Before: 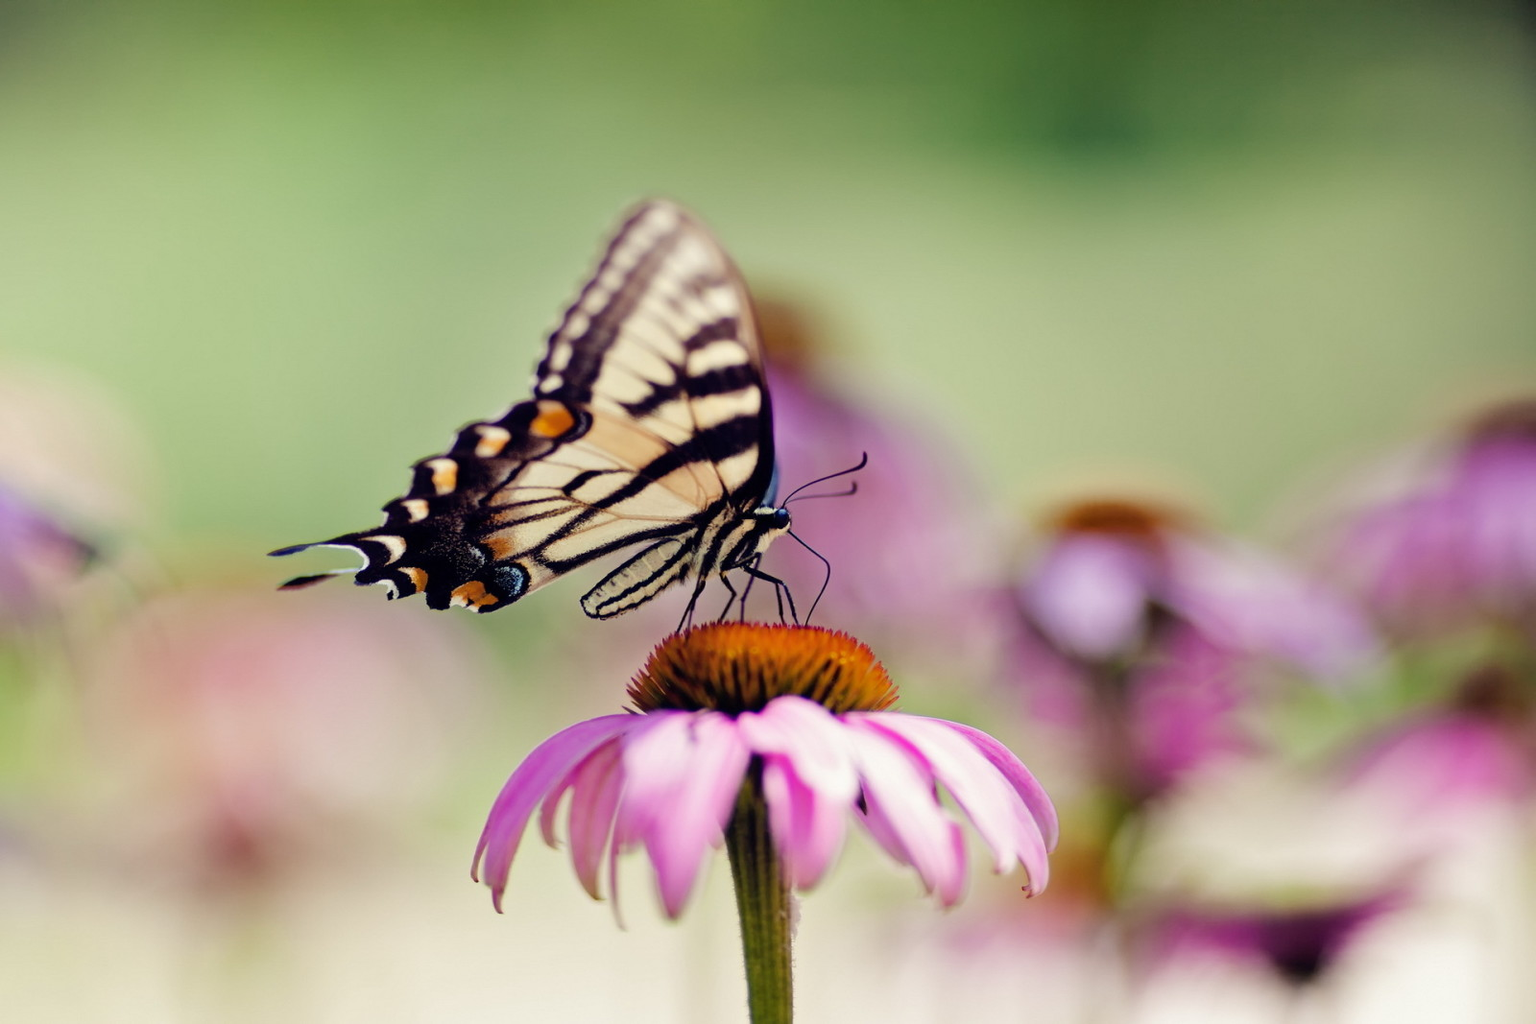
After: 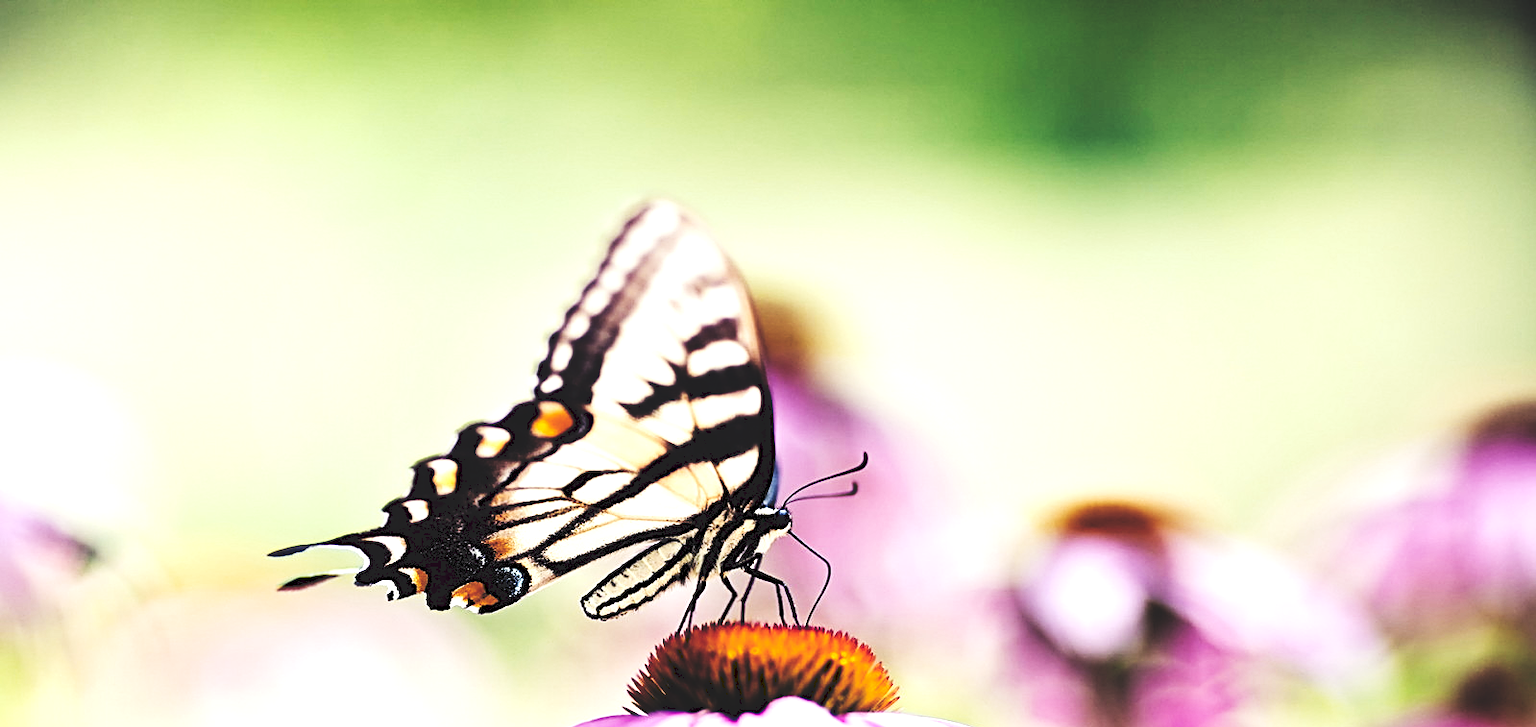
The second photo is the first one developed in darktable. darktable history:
crop: right 0.001%, bottom 29.036%
sharpen: radius 1.926
tone curve: curves: ch0 [(0, 0) (0.003, 0.219) (0.011, 0.219) (0.025, 0.223) (0.044, 0.226) (0.069, 0.232) (0.1, 0.24) (0.136, 0.245) (0.177, 0.257) (0.224, 0.281) (0.277, 0.324) (0.335, 0.392) (0.399, 0.484) (0.468, 0.585) (0.543, 0.672) (0.623, 0.741) (0.709, 0.788) (0.801, 0.835) (0.898, 0.878) (1, 1)], preserve colors none
levels: levels [0.044, 0.475, 0.791]
